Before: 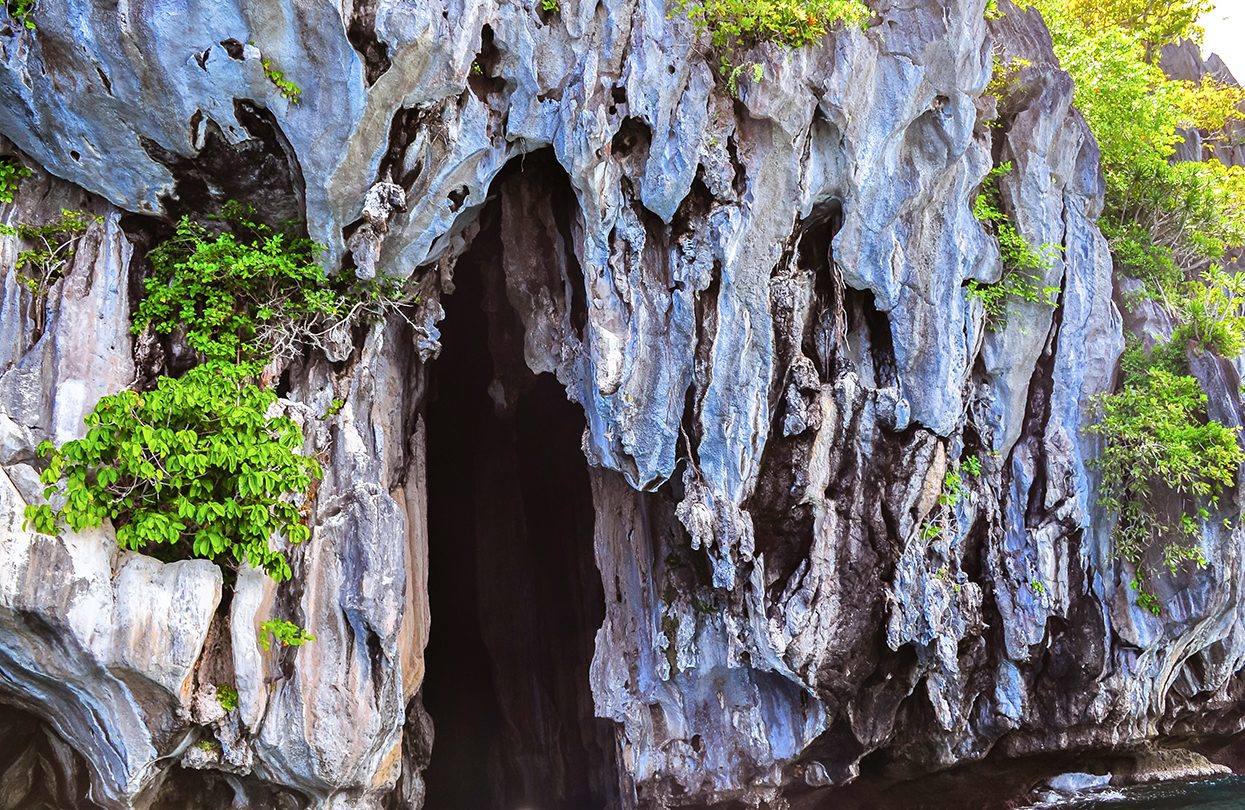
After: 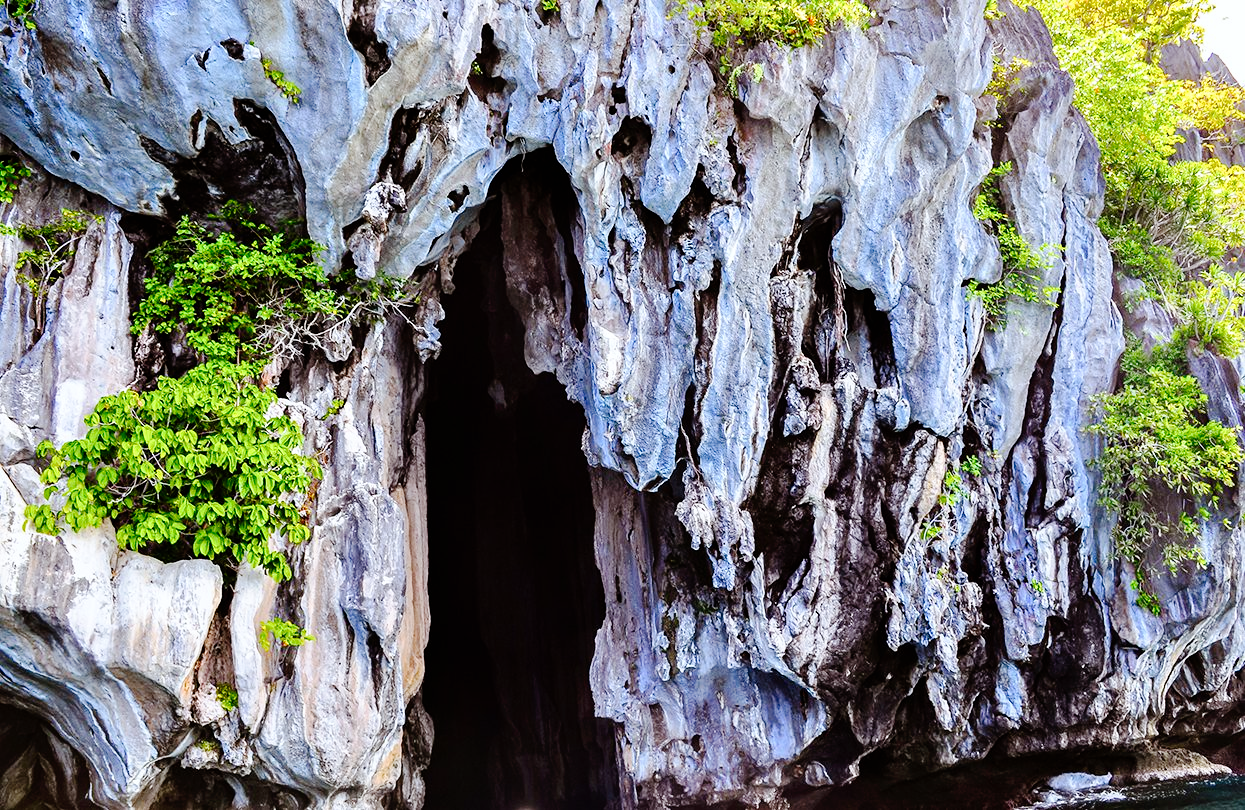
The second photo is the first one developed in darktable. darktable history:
tone curve: curves: ch0 [(0, 0) (0.003, 0) (0.011, 0.001) (0.025, 0.003) (0.044, 0.005) (0.069, 0.012) (0.1, 0.023) (0.136, 0.039) (0.177, 0.088) (0.224, 0.15) (0.277, 0.24) (0.335, 0.337) (0.399, 0.437) (0.468, 0.535) (0.543, 0.629) (0.623, 0.71) (0.709, 0.782) (0.801, 0.856) (0.898, 0.94) (1, 1)], preserve colors none
white balance: red 0.982, blue 1.018
tone equalizer: on, module defaults
